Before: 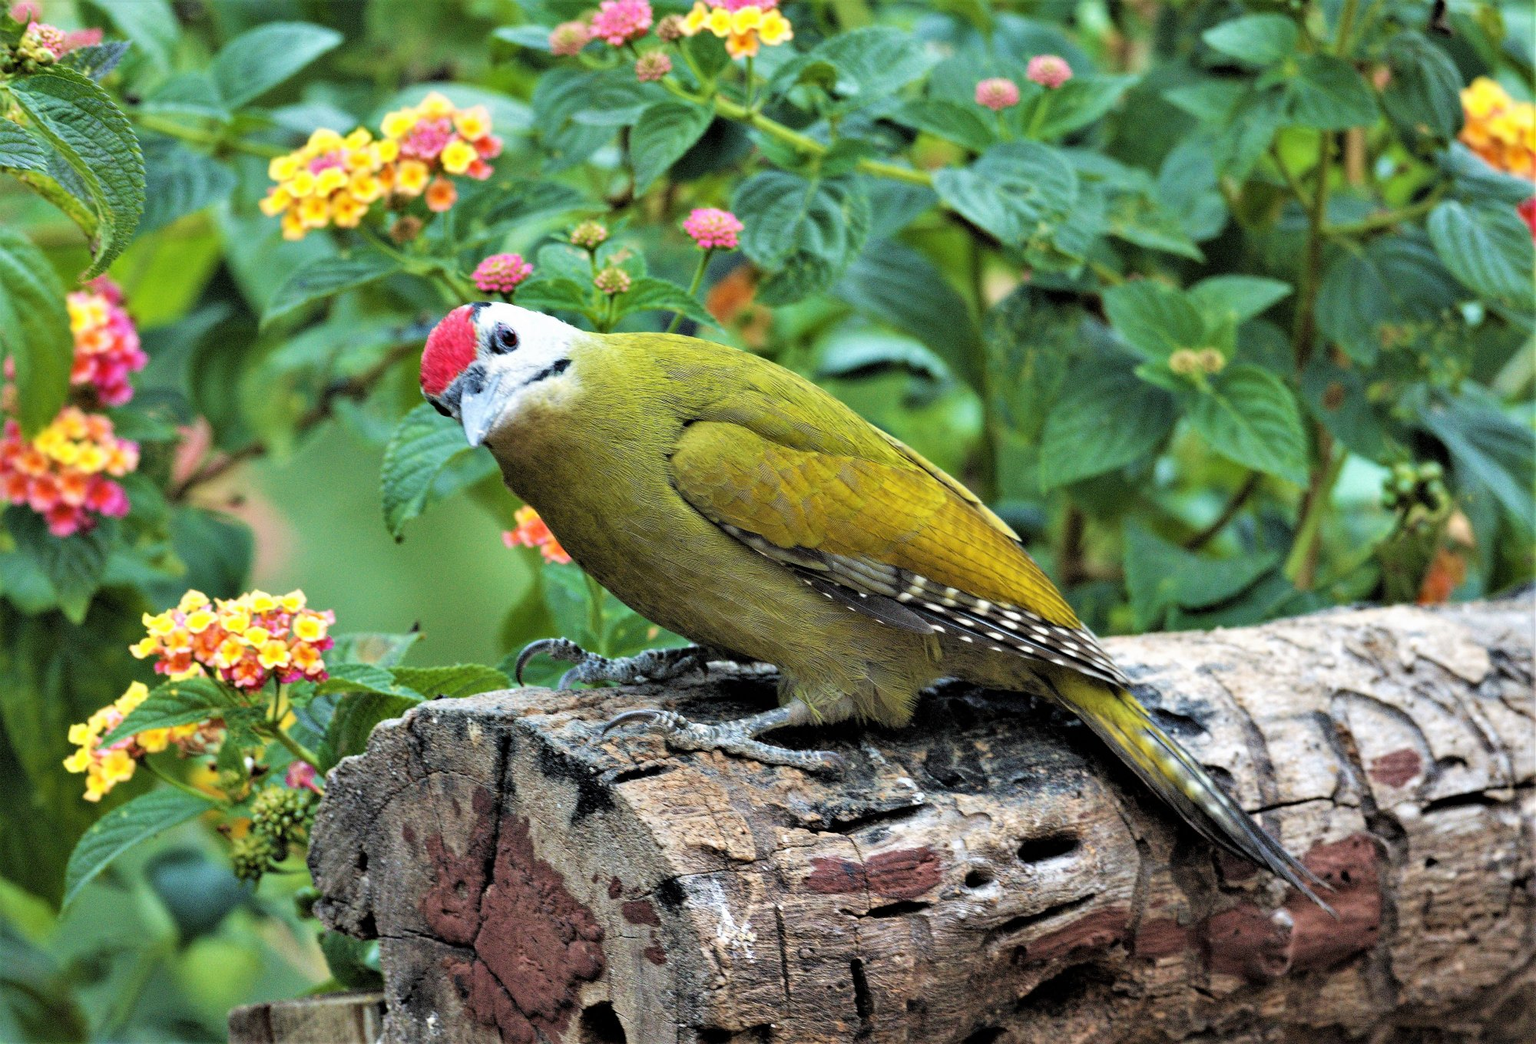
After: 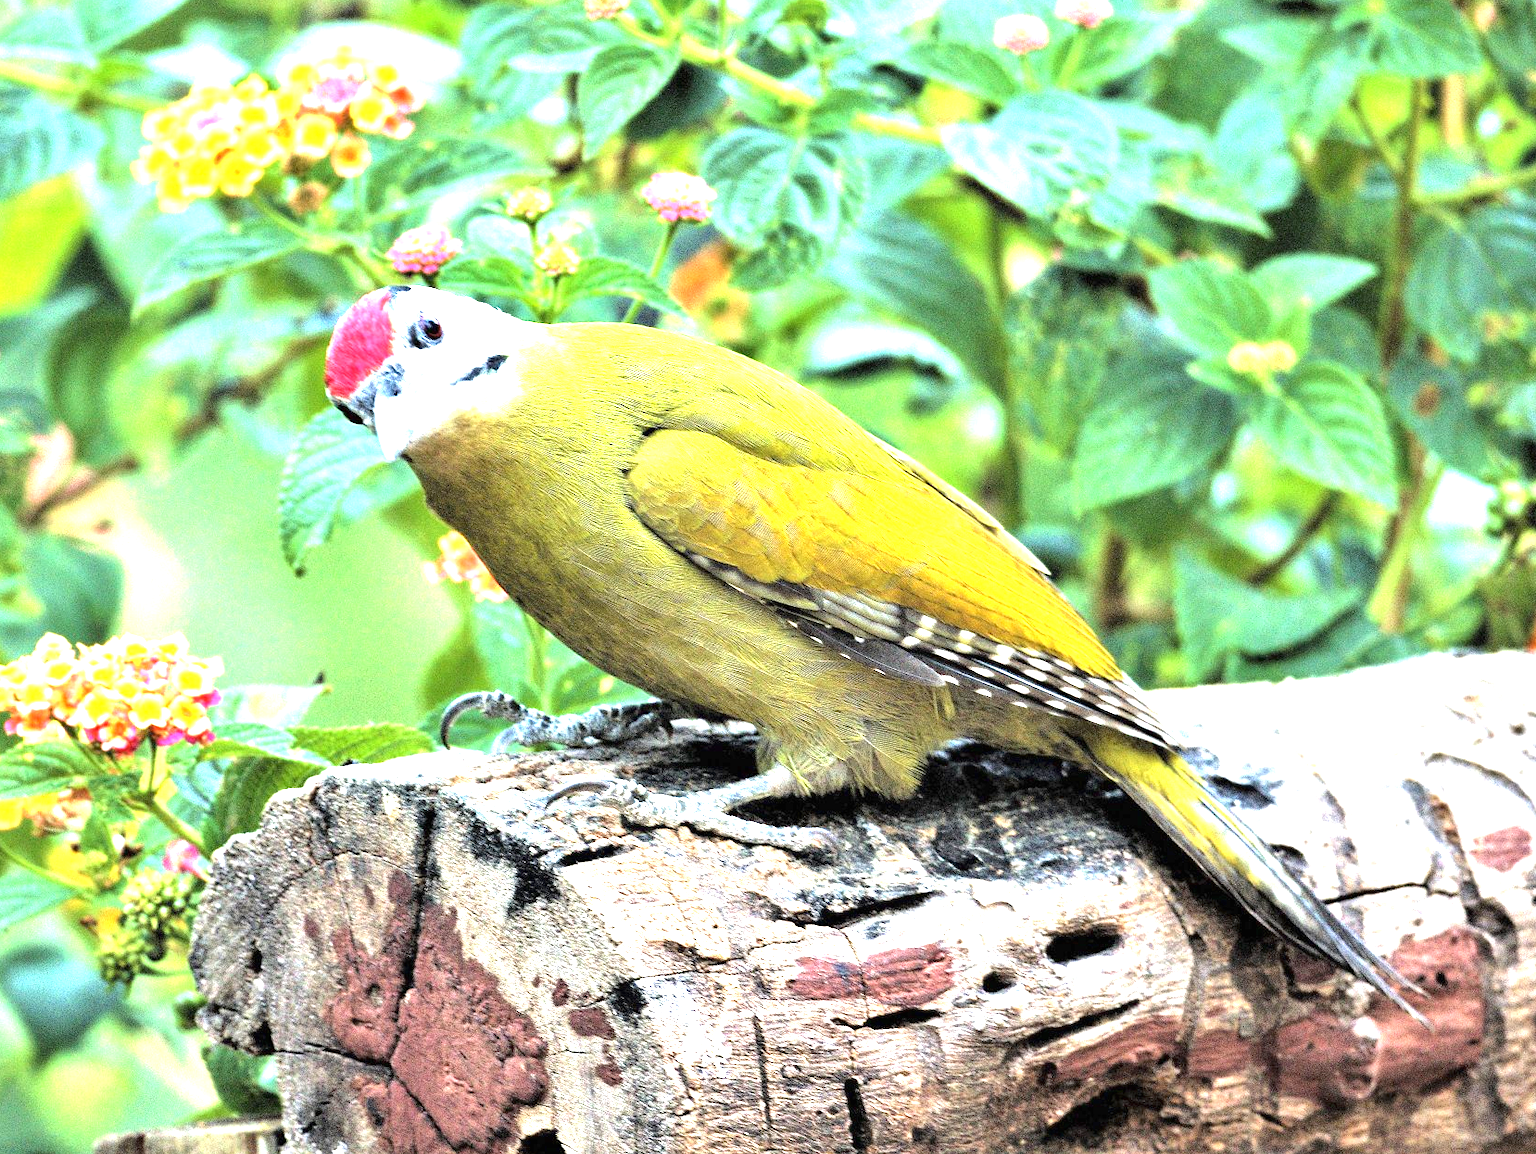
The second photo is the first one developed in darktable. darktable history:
exposure: black level correction 0, exposure 1.886 EV, compensate highlight preservation false
crop: left 9.829%, top 6.284%, right 7.245%, bottom 2.098%
